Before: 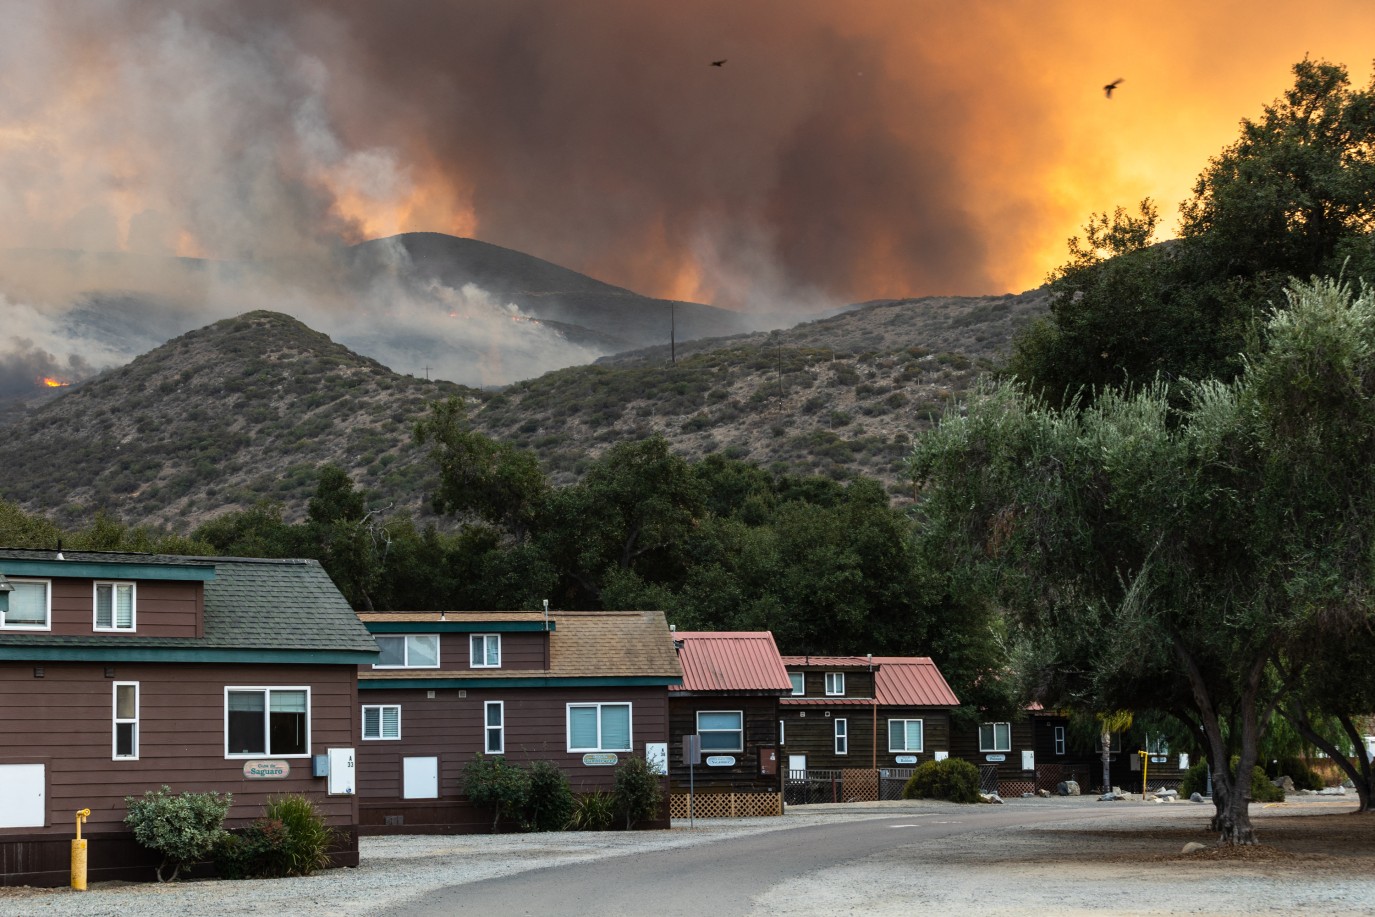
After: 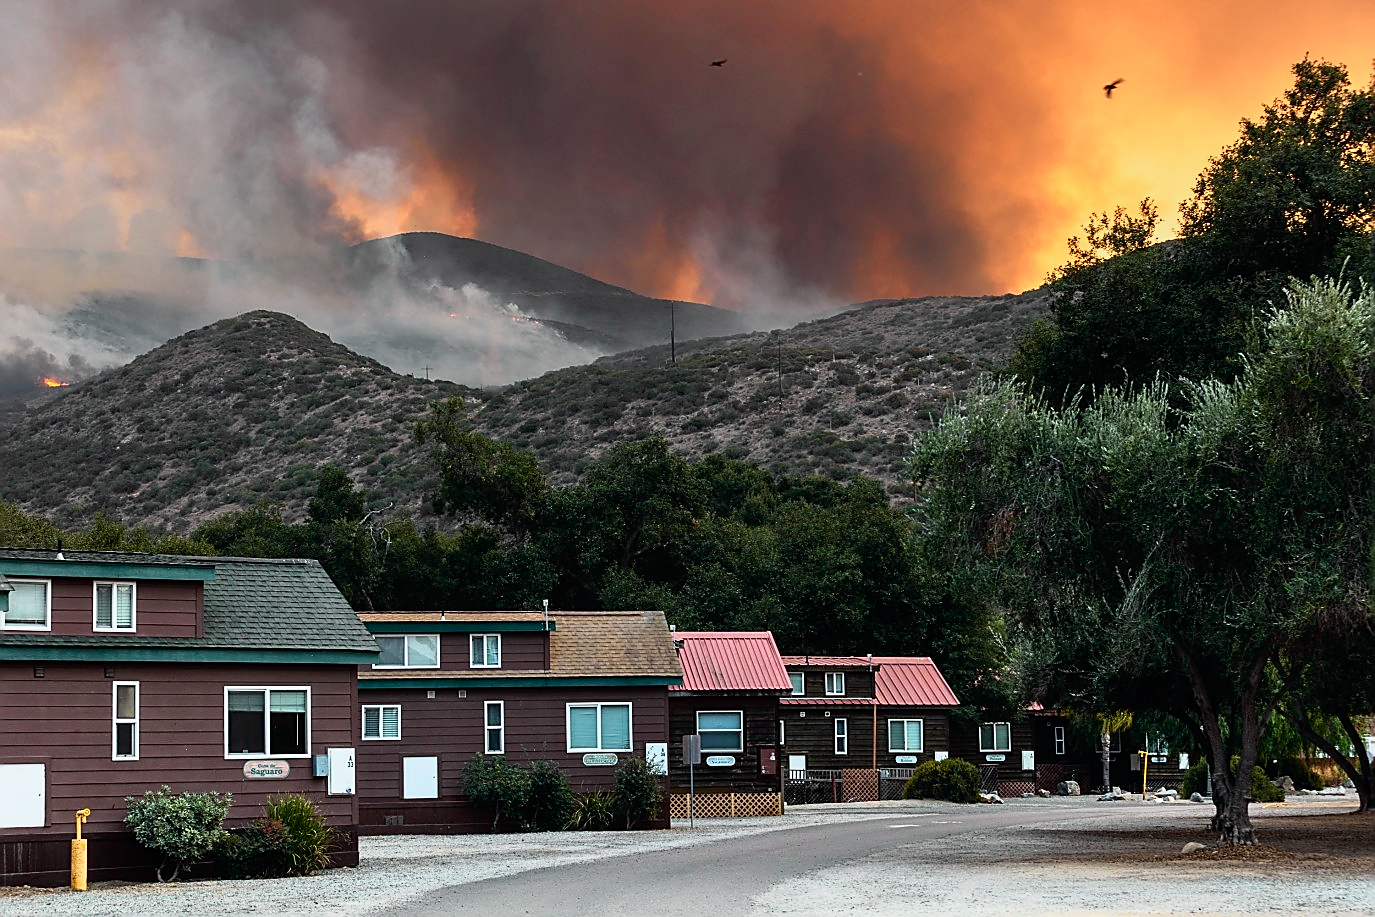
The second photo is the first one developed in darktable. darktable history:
tone curve: curves: ch0 [(0, 0) (0.051, 0.027) (0.096, 0.071) (0.241, 0.247) (0.455, 0.52) (0.594, 0.692) (0.715, 0.845) (0.84, 0.936) (1, 1)]; ch1 [(0, 0) (0.1, 0.038) (0.318, 0.243) (0.399, 0.351) (0.478, 0.469) (0.499, 0.499) (0.534, 0.549) (0.565, 0.605) (0.601, 0.644) (0.666, 0.701) (1, 1)]; ch2 [(0, 0) (0.453, 0.45) (0.479, 0.483) (0.504, 0.499) (0.52, 0.508) (0.561, 0.573) (0.592, 0.617) (0.824, 0.815) (1, 1)], color space Lab, independent channels, preserve colors none
graduated density: rotation 5.63°, offset 76.9
sharpen: radius 1.4, amount 1.25, threshold 0.7
